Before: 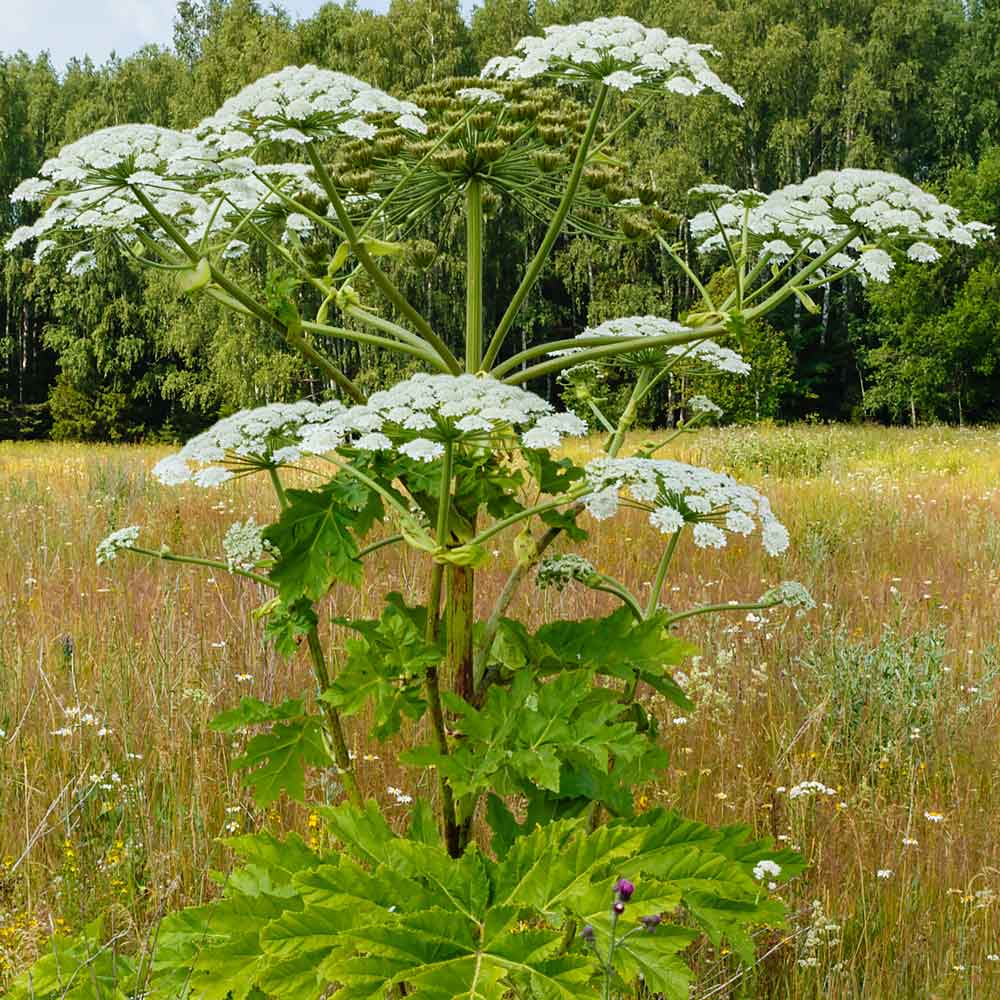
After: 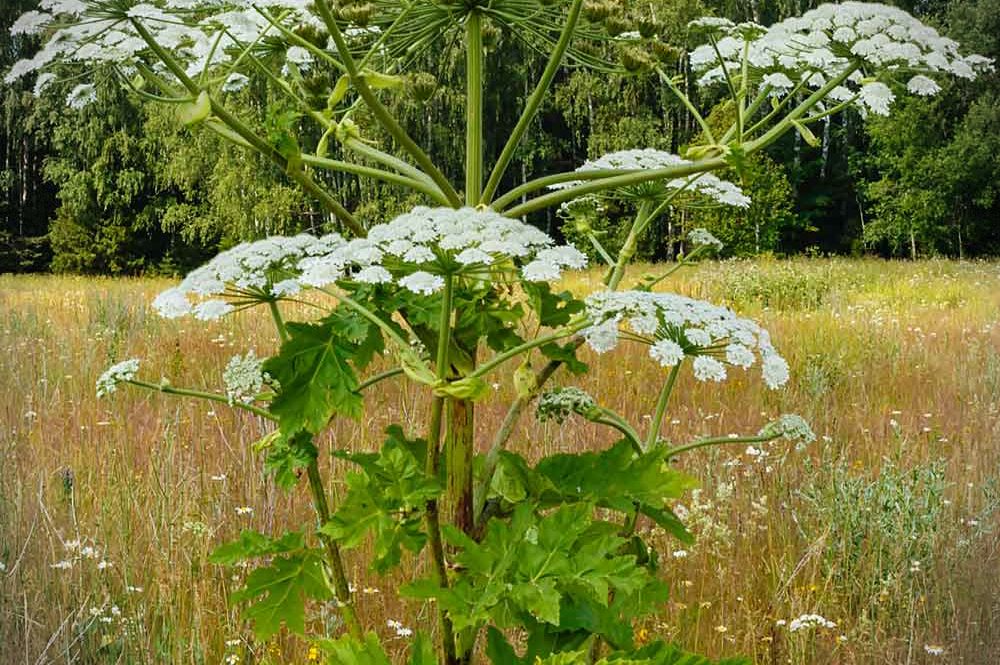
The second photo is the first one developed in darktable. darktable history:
crop: top 16.727%, bottom 16.727%
vignetting: dithering 8-bit output, unbound false
